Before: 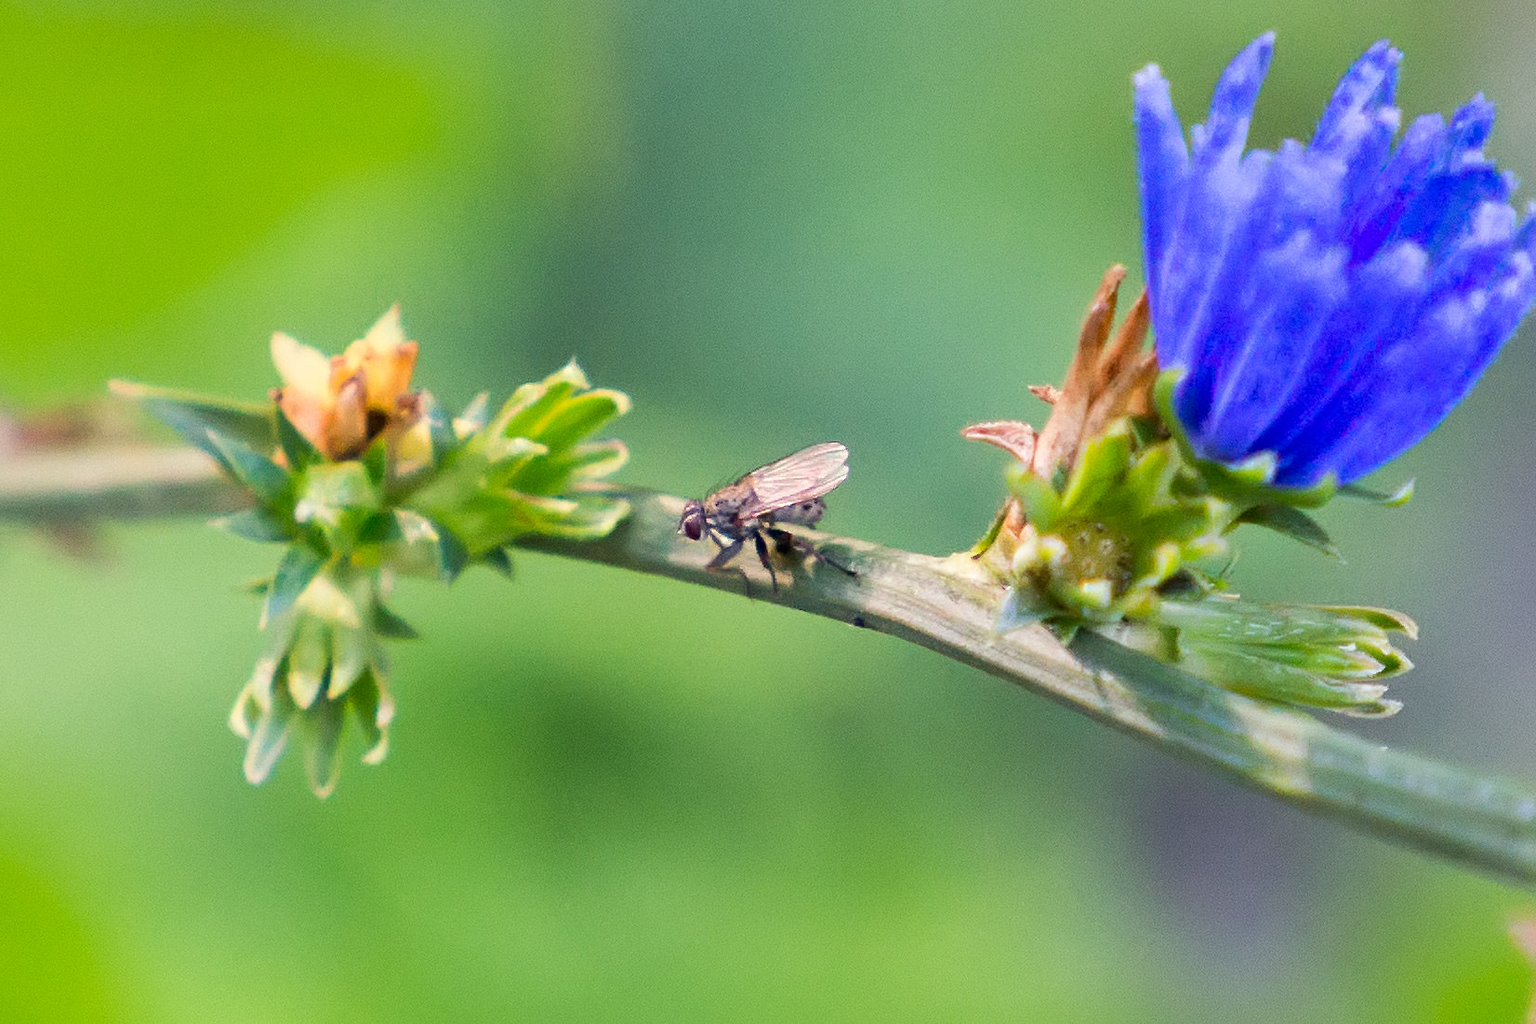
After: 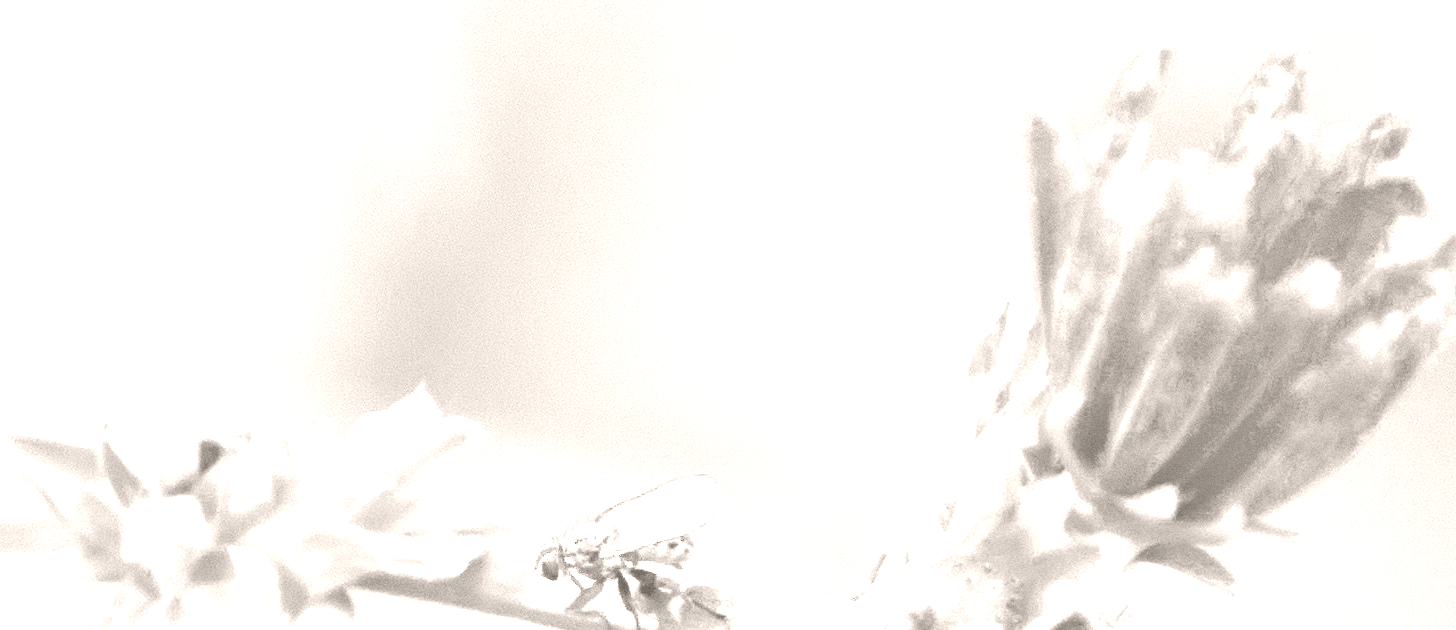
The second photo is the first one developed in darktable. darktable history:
crop and rotate: left 11.812%, bottom 42.776%
contrast brightness saturation: contrast -0.28
exposure: black level correction 0, exposure 0.9 EV, compensate highlight preservation false
grain: coarseness 0.09 ISO
tone equalizer: on, module defaults
colorize: hue 34.49°, saturation 35.33%, source mix 100%, lightness 55%, version 1
white balance: red 1.467, blue 0.684
